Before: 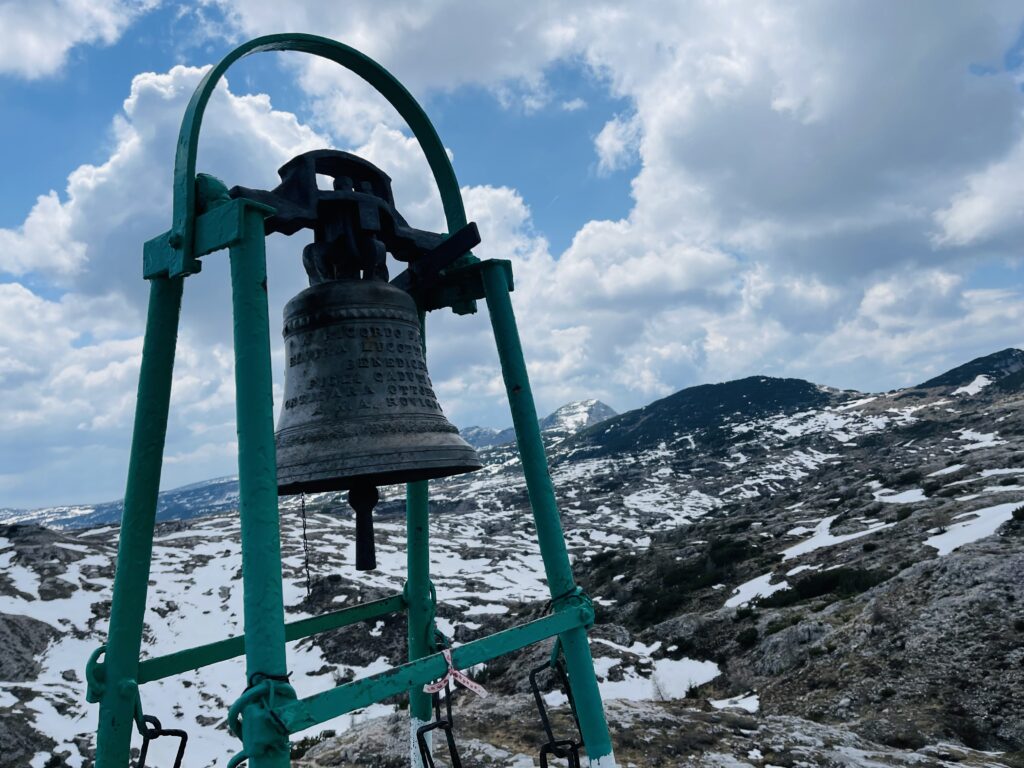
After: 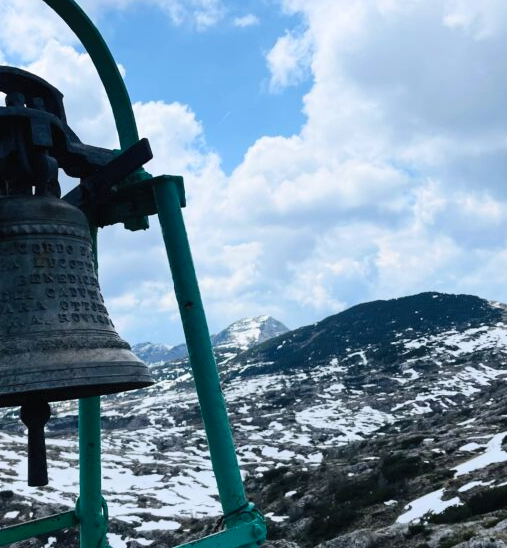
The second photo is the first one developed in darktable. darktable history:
contrast brightness saturation: contrast 0.2, brightness 0.16, saturation 0.22
crop: left 32.075%, top 10.976%, right 18.355%, bottom 17.596%
